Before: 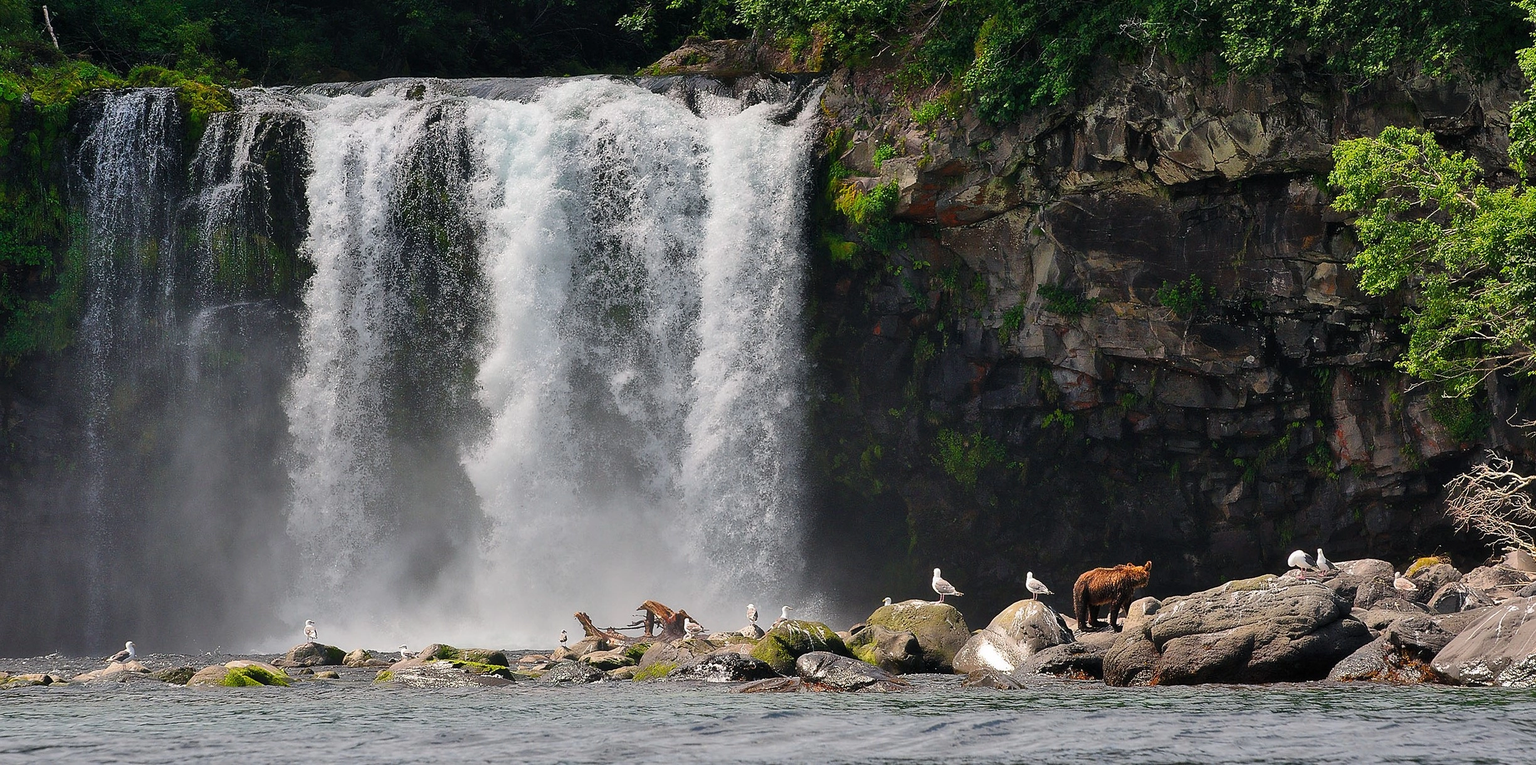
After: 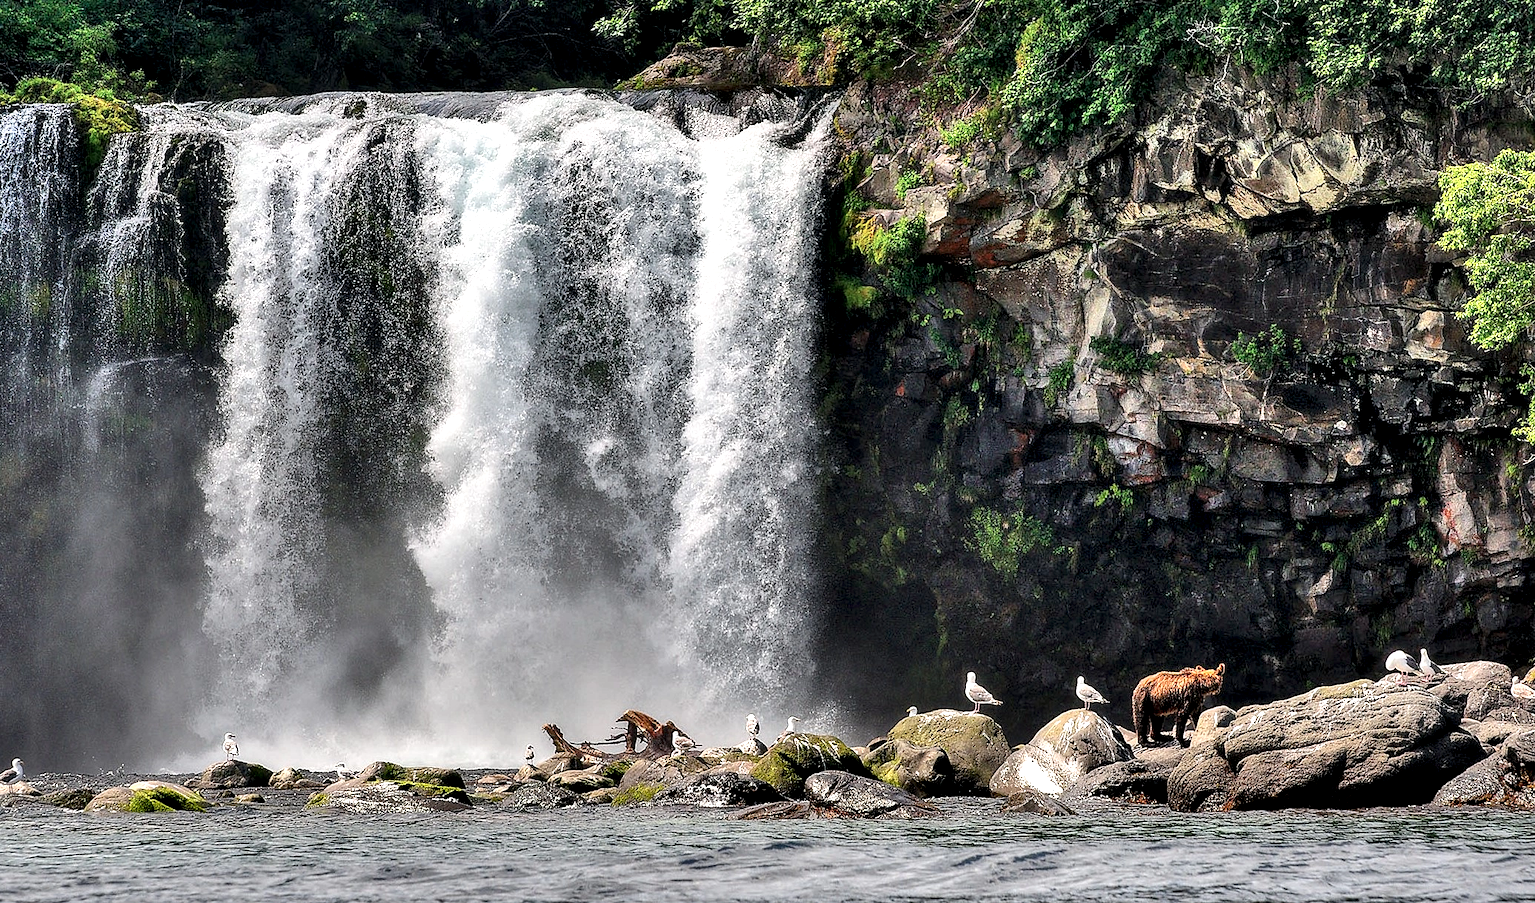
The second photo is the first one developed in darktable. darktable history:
crop: left 7.545%, right 7.821%
shadows and highlights: shadows 60.38, highlights -60.41, soften with gaussian
local contrast: highlights 81%, shadows 58%, detail 175%, midtone range 0.598
